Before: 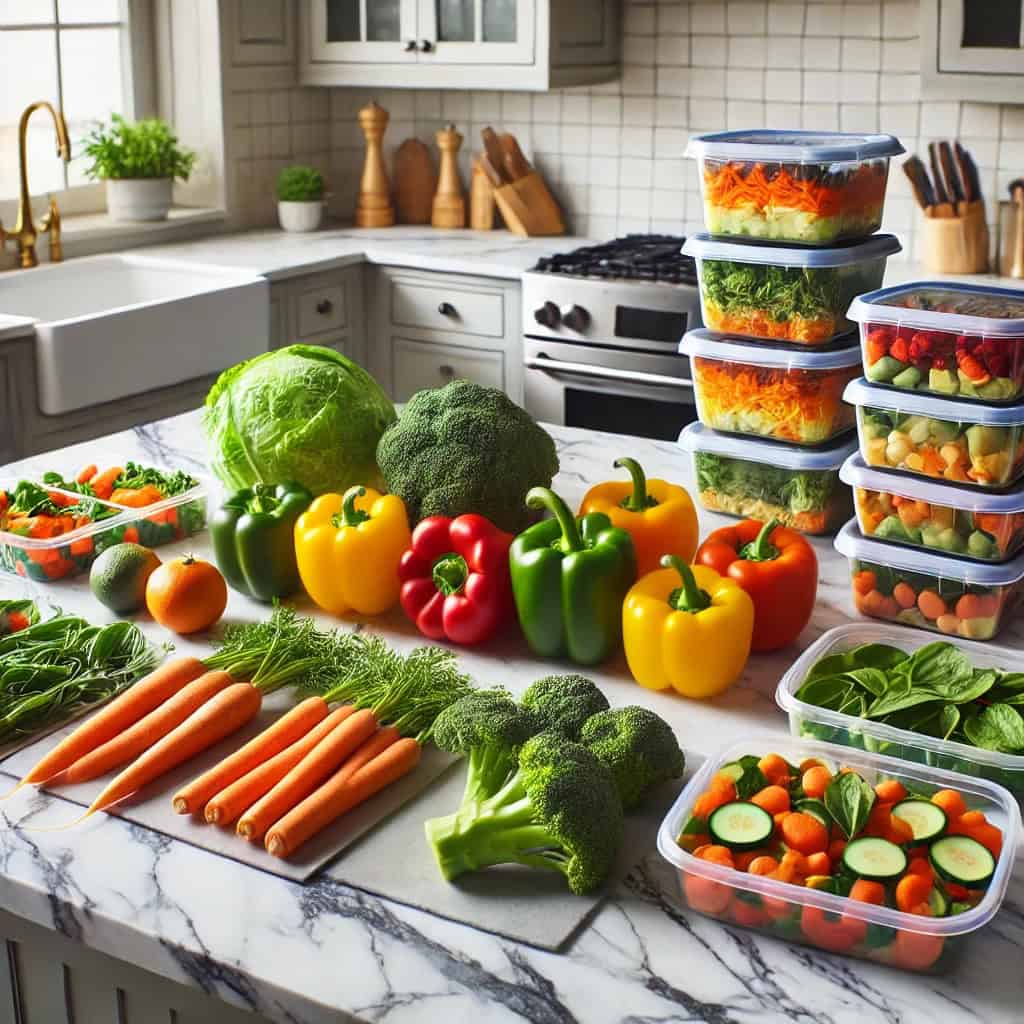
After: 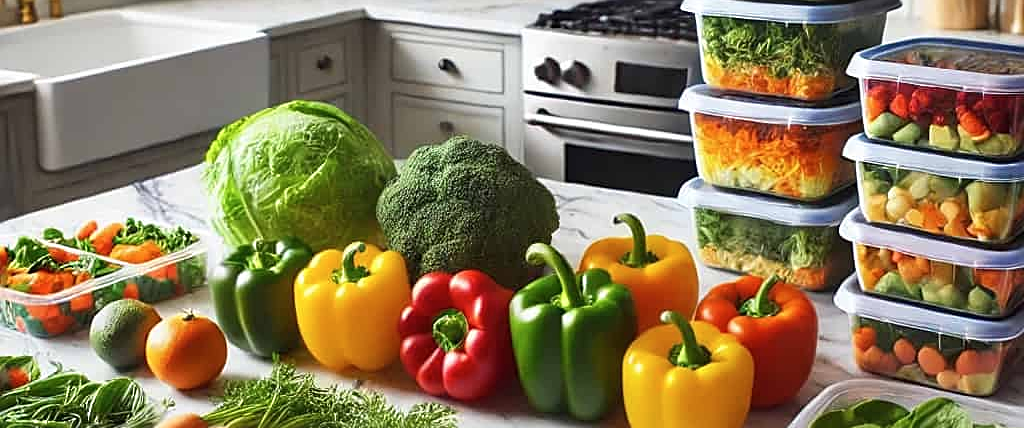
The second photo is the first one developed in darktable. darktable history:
crop and rotate: top 23.84%, bottom 34.294%
contrast brightness saturation: saturation -0.05
sharpen: on, module defaults
